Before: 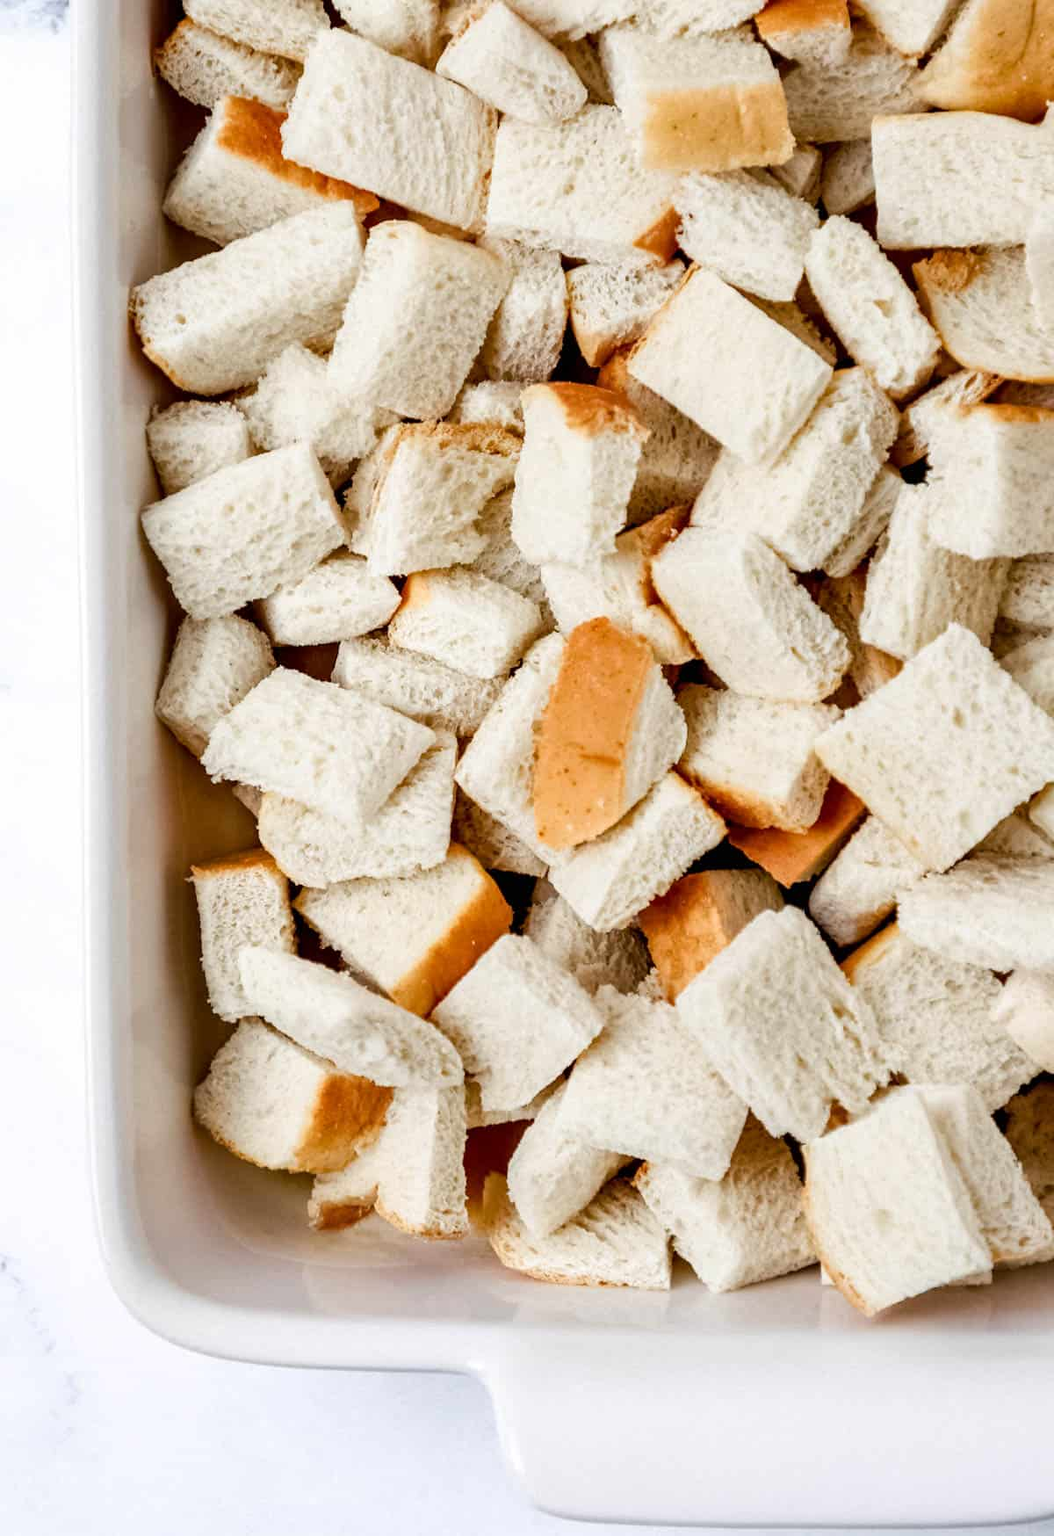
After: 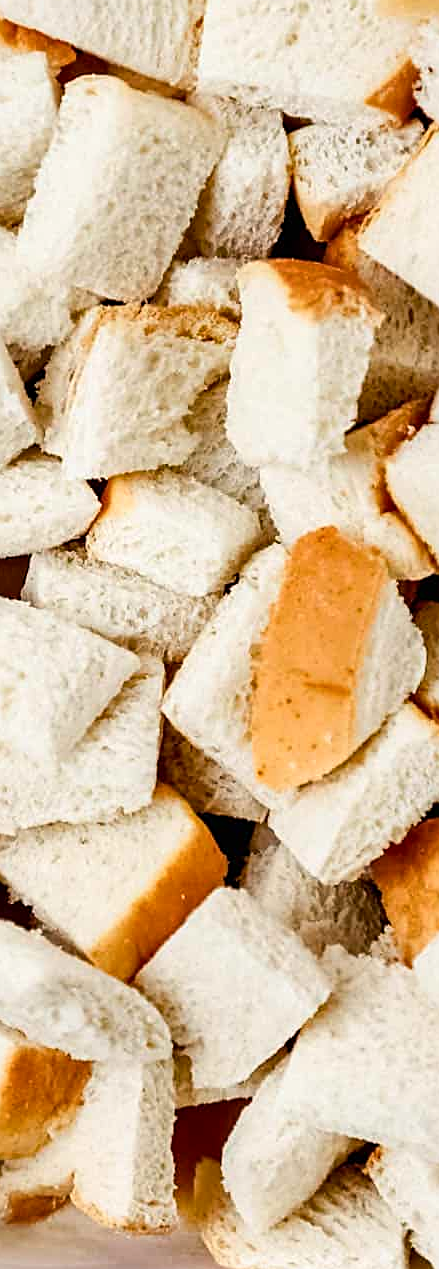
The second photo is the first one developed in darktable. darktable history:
color balance rgb: perceptual saturation grading › global saturation 0.191%, global vibrance 20%
crop and rotate: left 29.742%, top 10.174%, right 33.596%, bottom 17.209%
contrast brightness saturation: contrast 0.105, brightness 0.01, saturation 0.022
sharpen: on, module defaults
